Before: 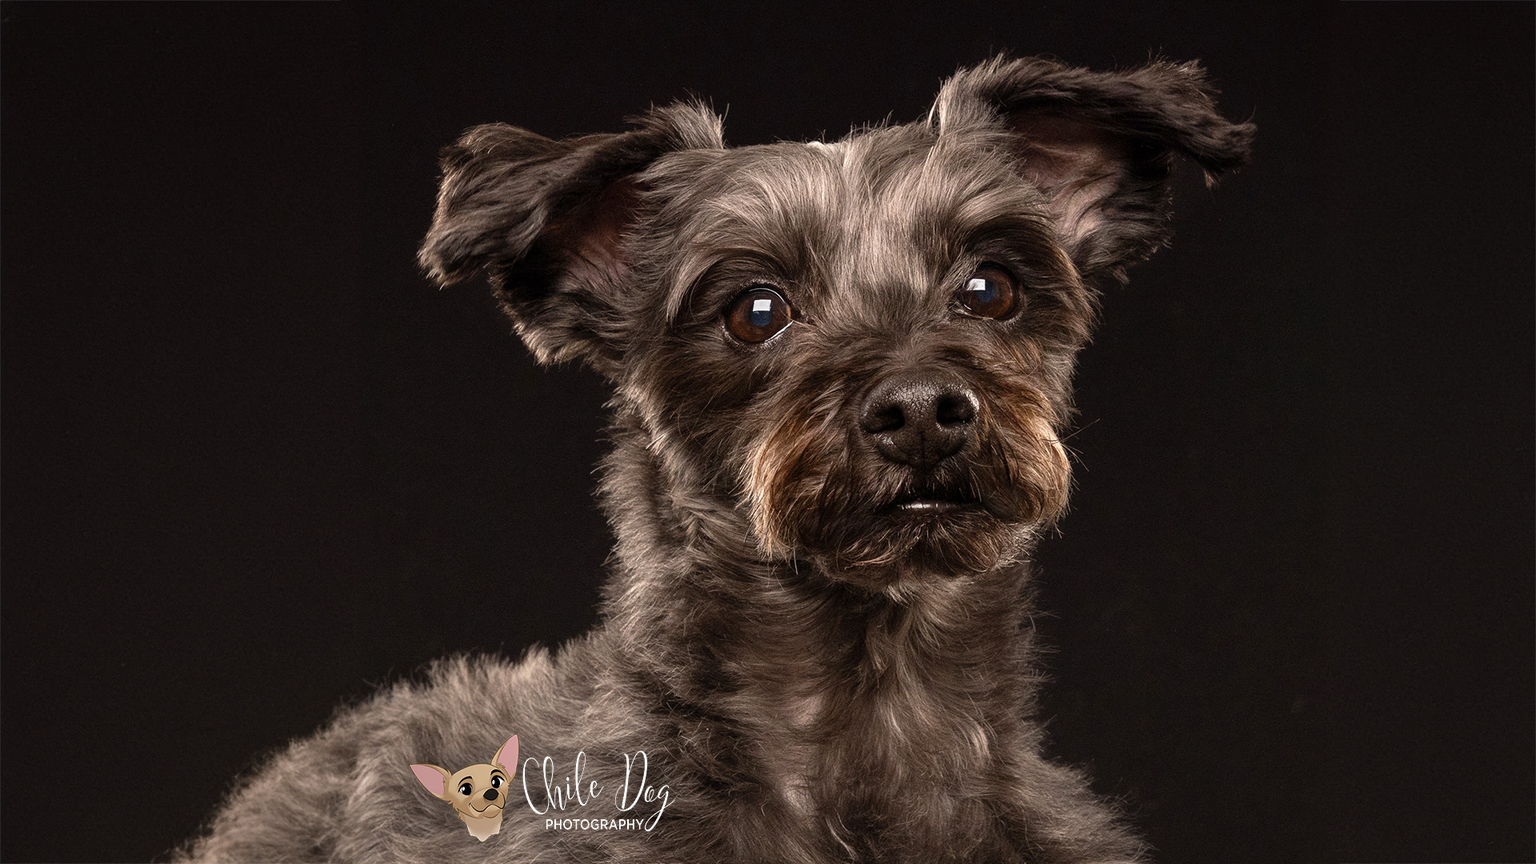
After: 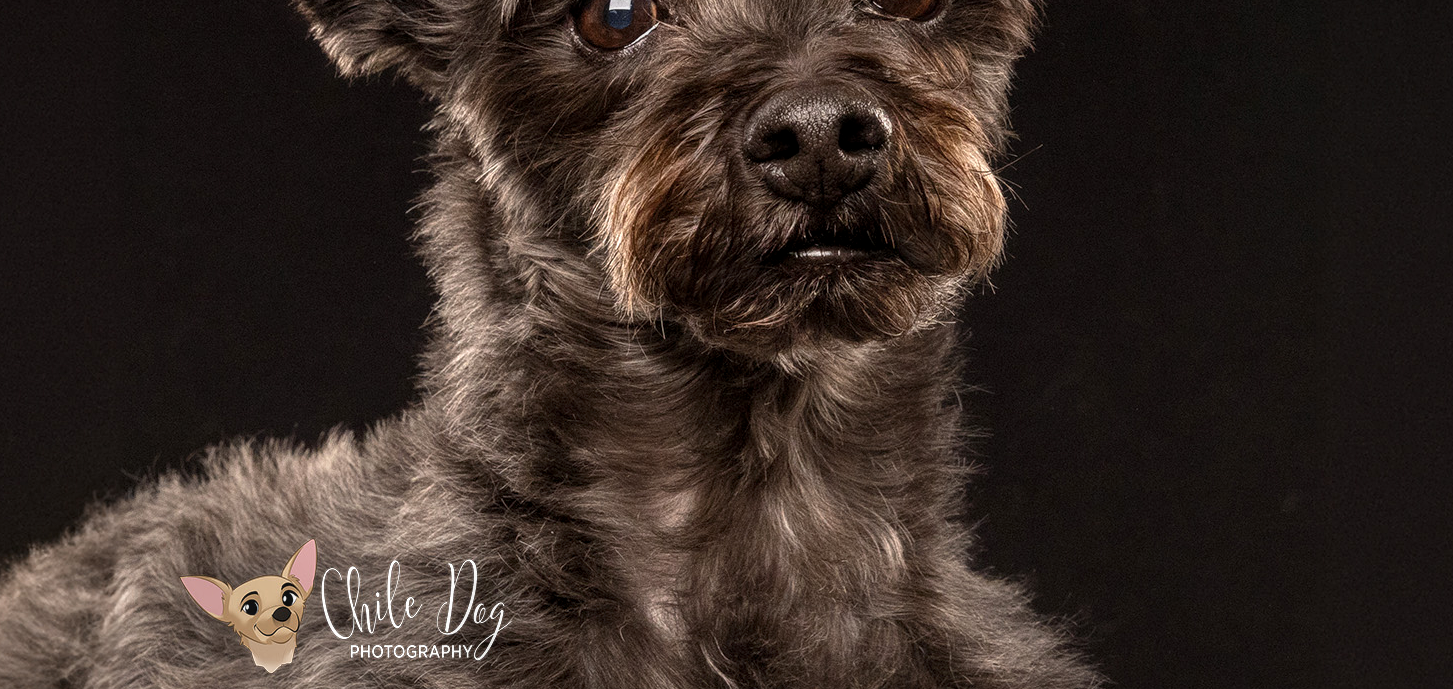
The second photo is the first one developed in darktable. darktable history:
crop and rotate: left 17.299%, top 35.115%, right 7.015%, bottom 1.024%
local contrast: on, module defaults
